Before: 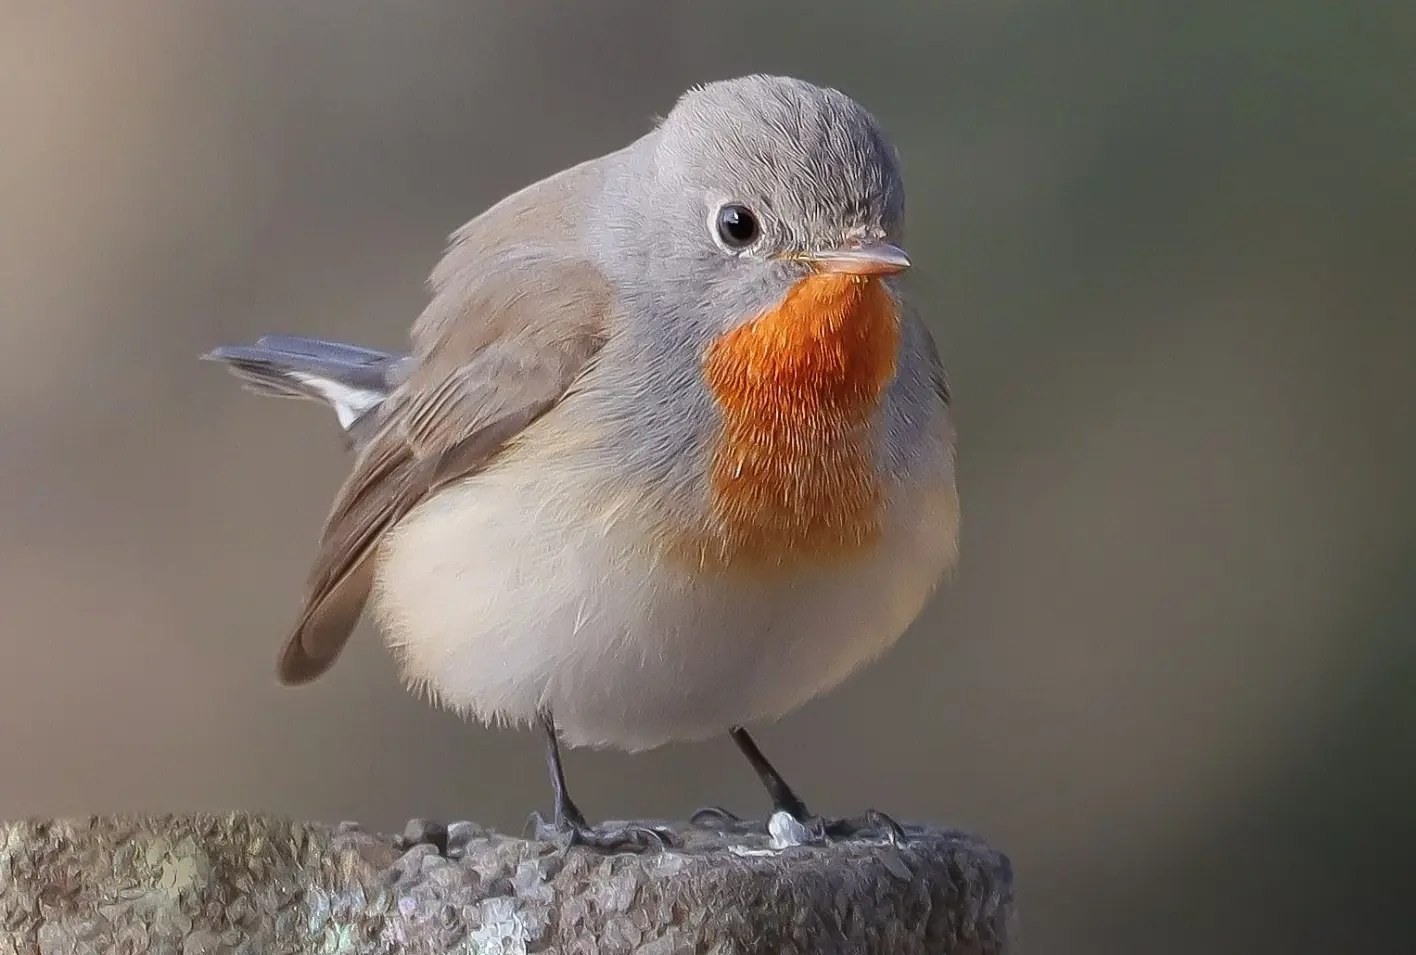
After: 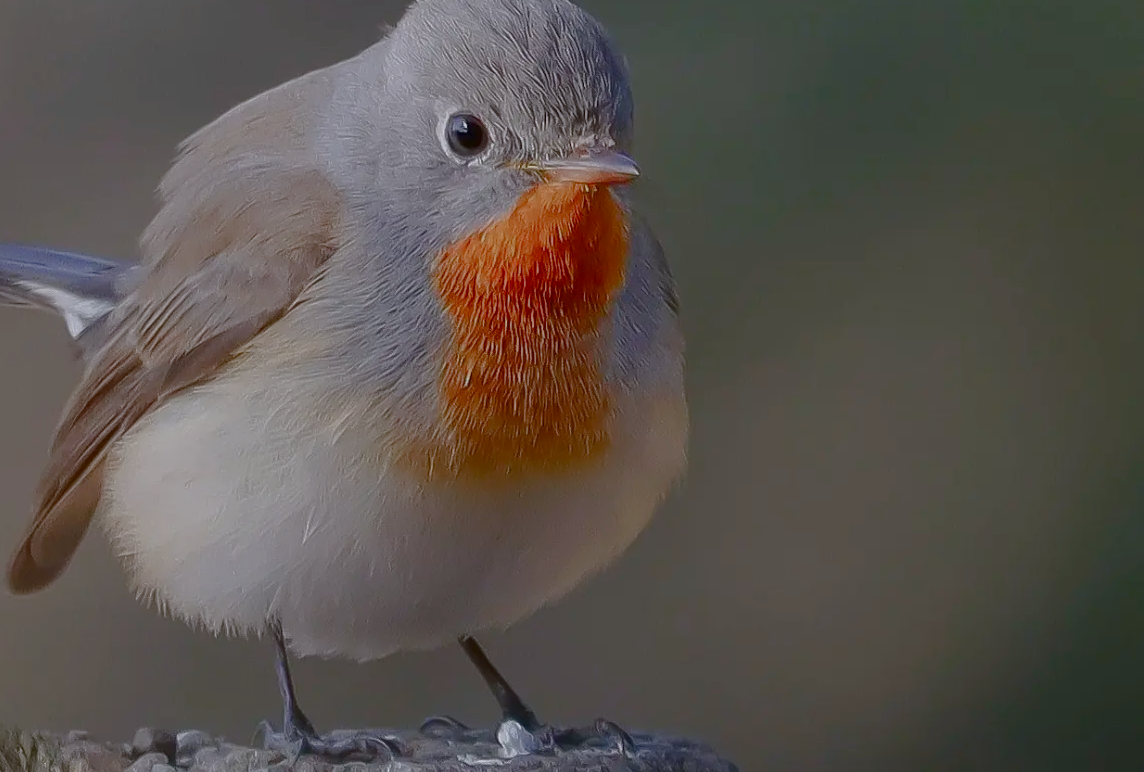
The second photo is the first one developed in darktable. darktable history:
contrast brightness saturation: contrast 0.08, saturation 0.2
crop: left 19.159%, top 9.58%, bottom 9.58%
color balance rgb: shadows lift › chroma 1%, shadows lift › hue 113°, highlights gain › chroma 0.2%, highlights gain › hue 333°, perceptual saturation grading › global saturation 20%, perceptual saturation grading › highlights -50%, perceptual saturation grading › shadows 25%, contrast -30%
white balance: red 0.974, blue 1.044
tone equalizer: -8 EV -0.75 EV, -7 EV -0.7 EV, -6 EV -0.6 EV, -5 EV -0.4 EV, -3 EV 0.4 EV, -2 EV 0.6 EV, -1 EV 0.7 EV, +0 EV 0.75 EV, edges refinement/feathering 500, mask exposure compensation -1.57 EV, preserve details no
base curve: curves: ch0 [(0, 0) (0.826, 0.587) (1, 1)]
